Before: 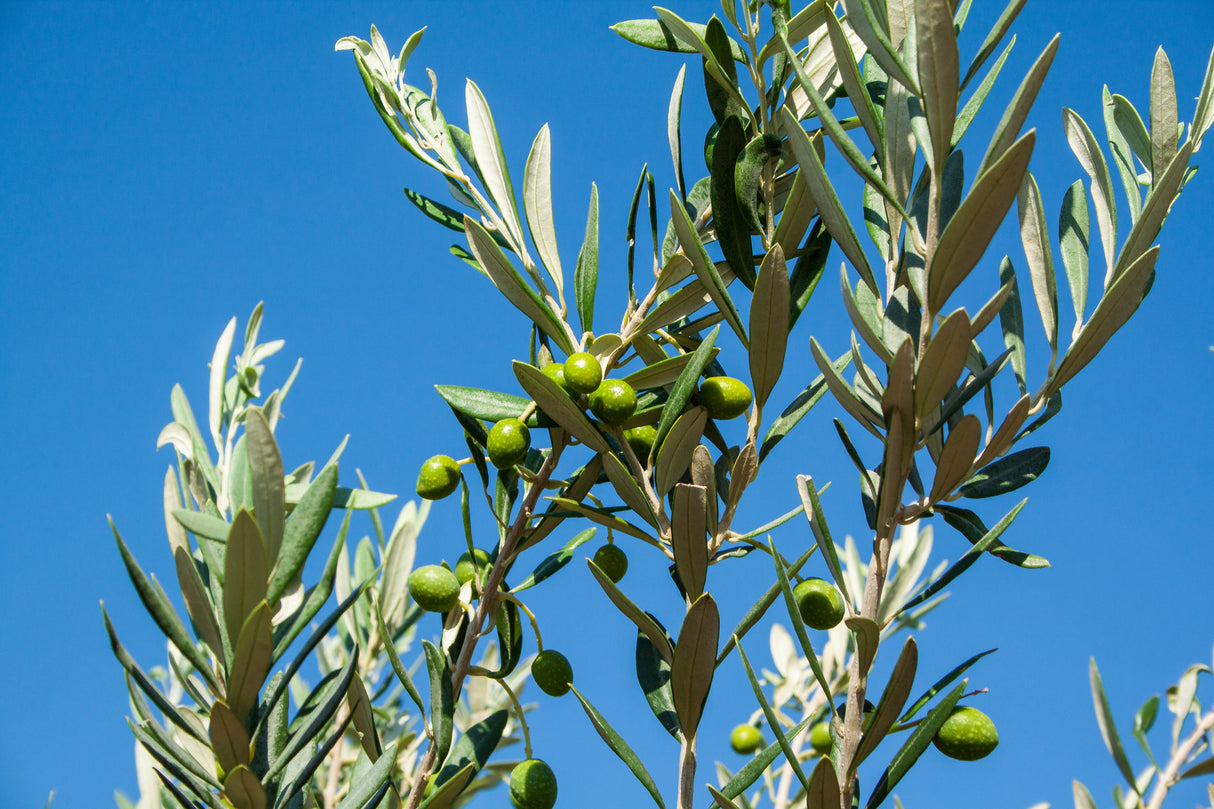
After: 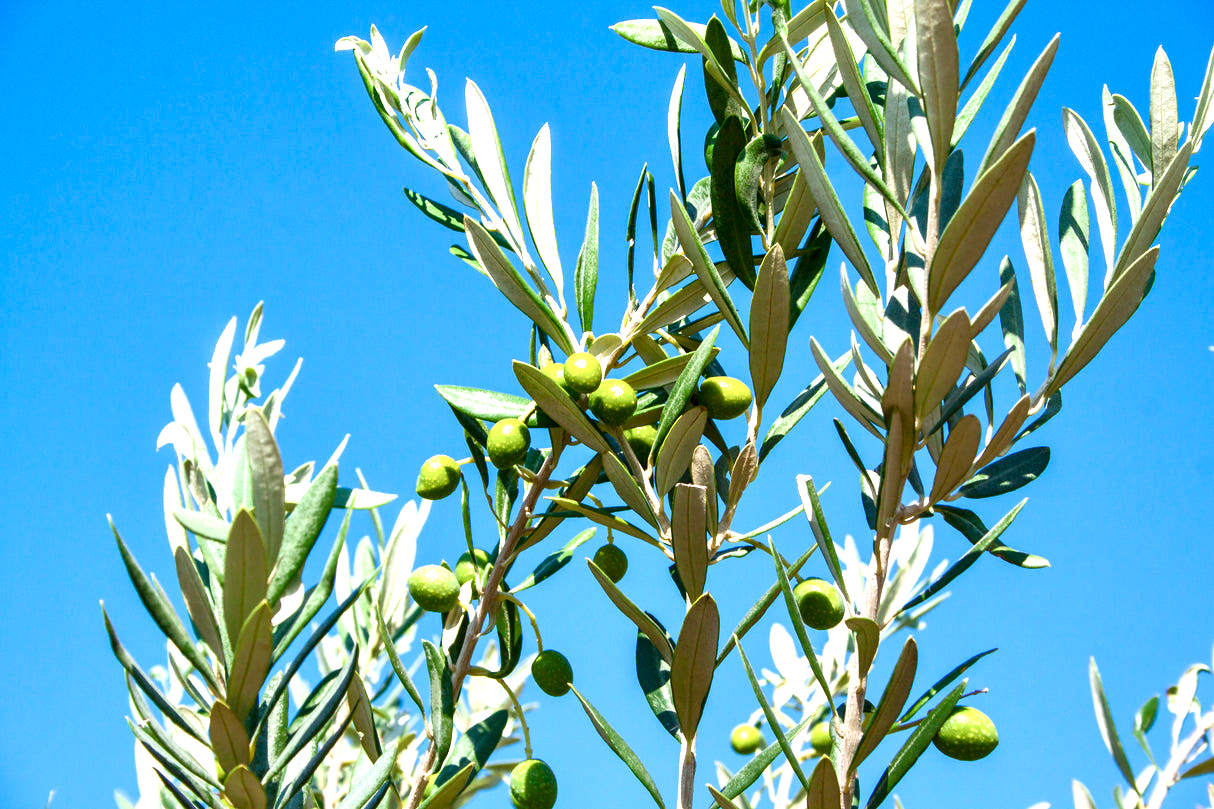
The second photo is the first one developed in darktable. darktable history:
local contrast: mode bilateral grid, contrast 25, coarseness 60, detail 151%, midtone range 0.2
exposure: black level correction 0, exposure 1.1 EV, compensate exposure bias true, compensate highlight preservation false
color balance rgb: shadows lift › chroma 1%, shadows lift › hue 113°, highlights gain › chroma 0.2%, highlights gain › hue 333°, perceptual saturation grading › global saturation 20%, perceptual saturation grading › highlights -25%, perceptual saturation grading › shadows 25%, contrast -10%
color calibration: illuminant as shot in camera, x 0.358, y 0.373, temperature 4628.91 K
